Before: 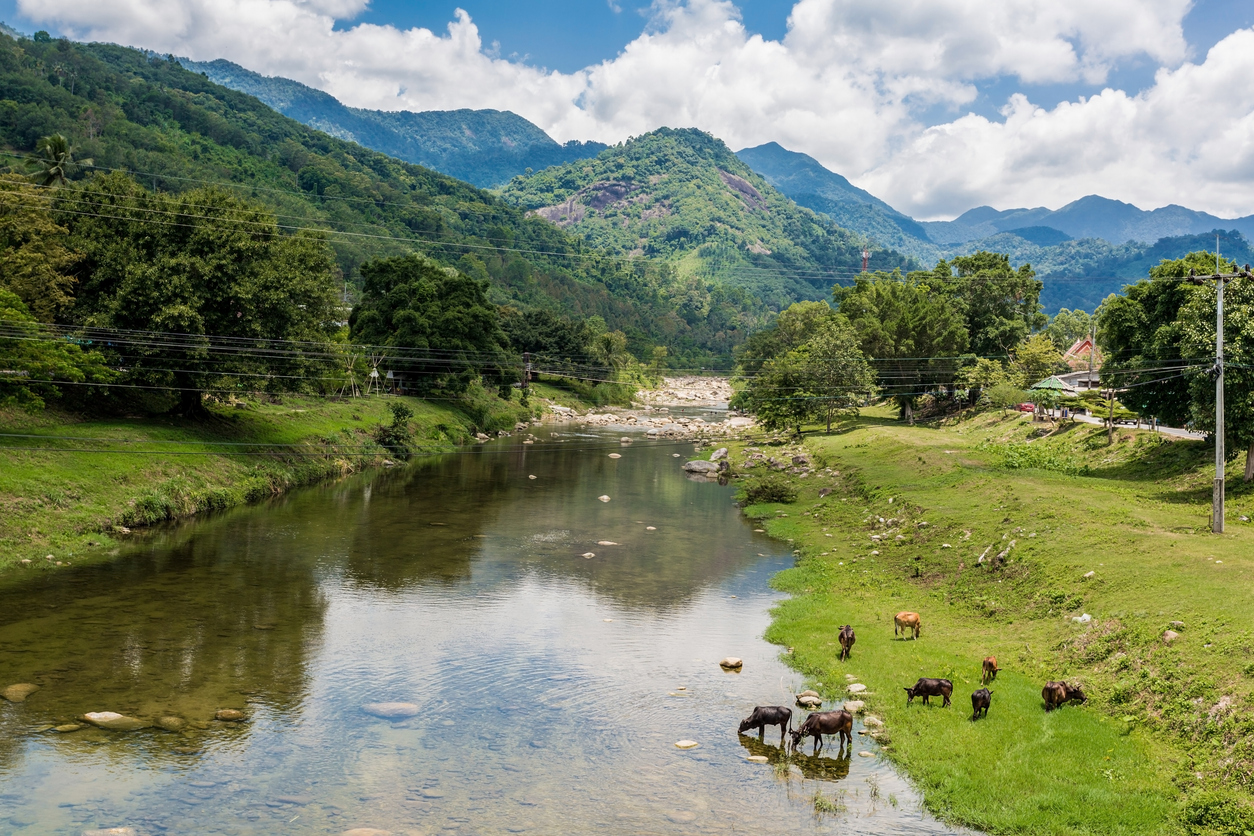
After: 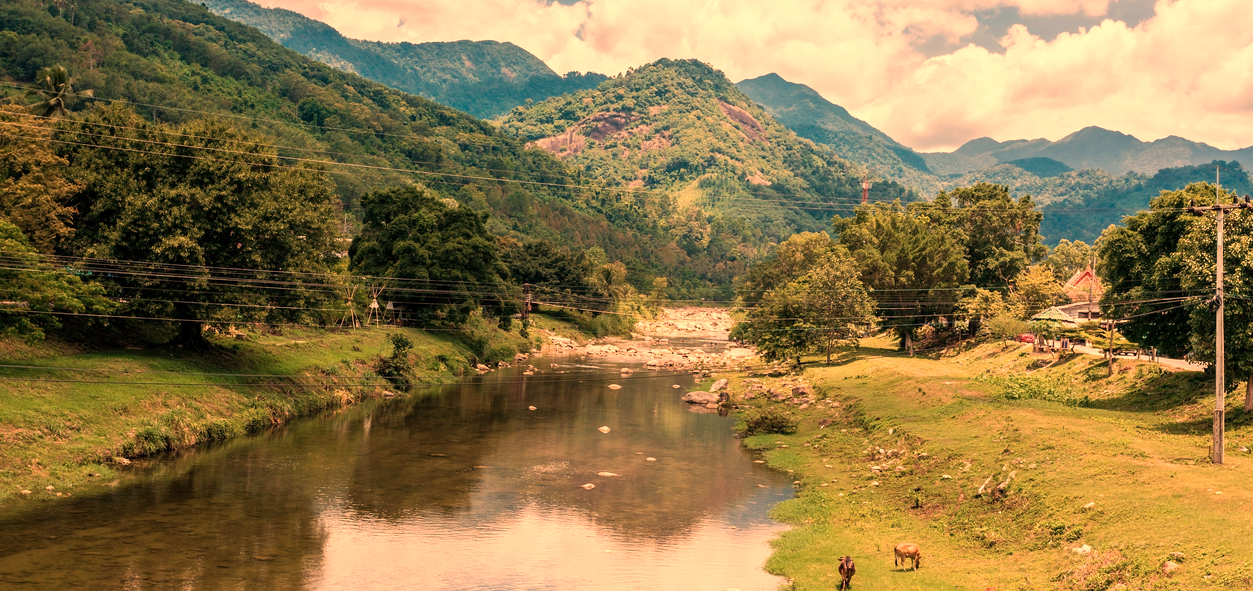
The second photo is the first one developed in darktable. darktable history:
white balance: red 1.467, blue 0.684
crop and rotate: top 8.293%, bottom 20.996%
color calibration: x 0.37, y 0.382, temperature 4313.32 K
